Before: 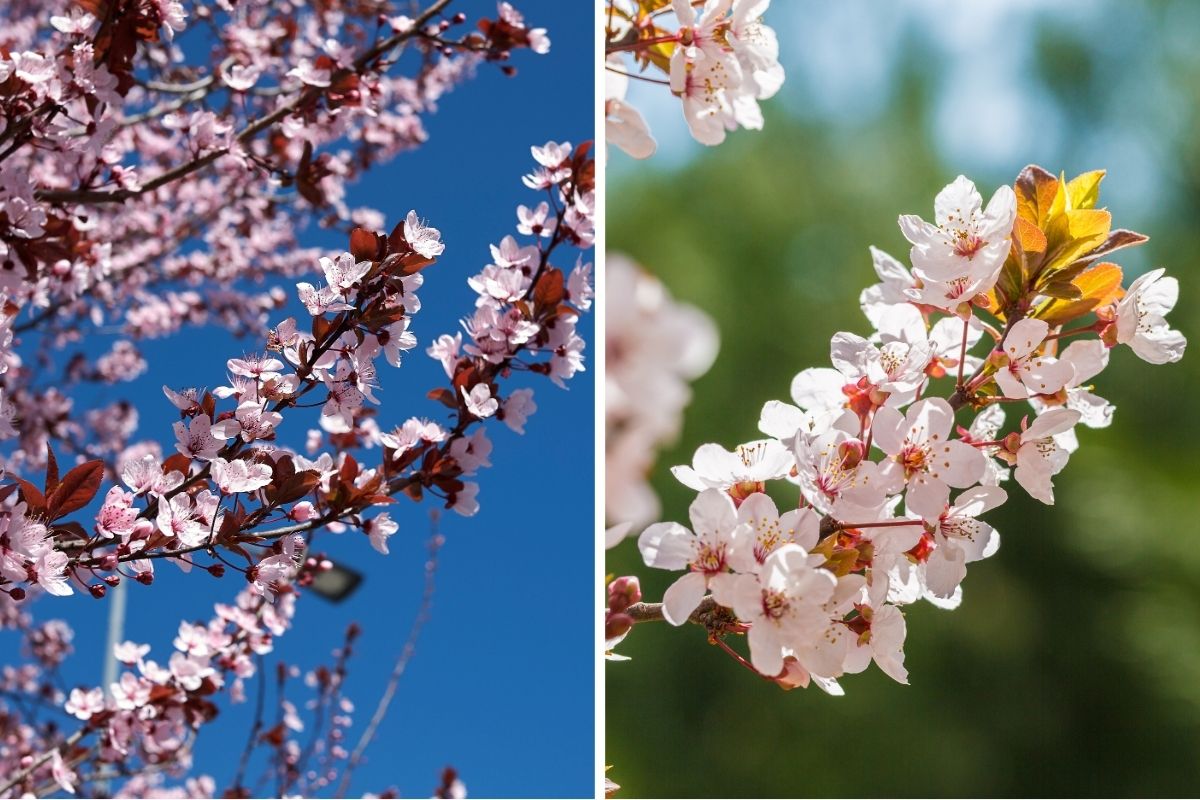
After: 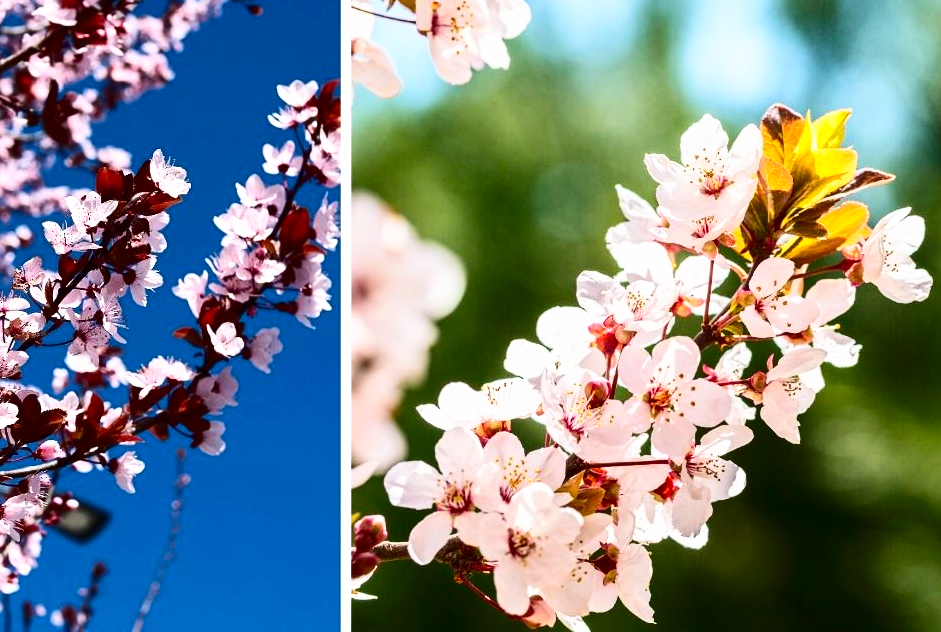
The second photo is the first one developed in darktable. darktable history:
crop and rotate: left 21.176%, top 7.712%, right 0.399%, bottom 13.285%
contrast brightness saturation: contrast 0.335, brightness -0.073, saturation 0.171
base curve: curves: ch0 [(0, 0) (0.688, 0.865) (1, 1)], preserve colors none
